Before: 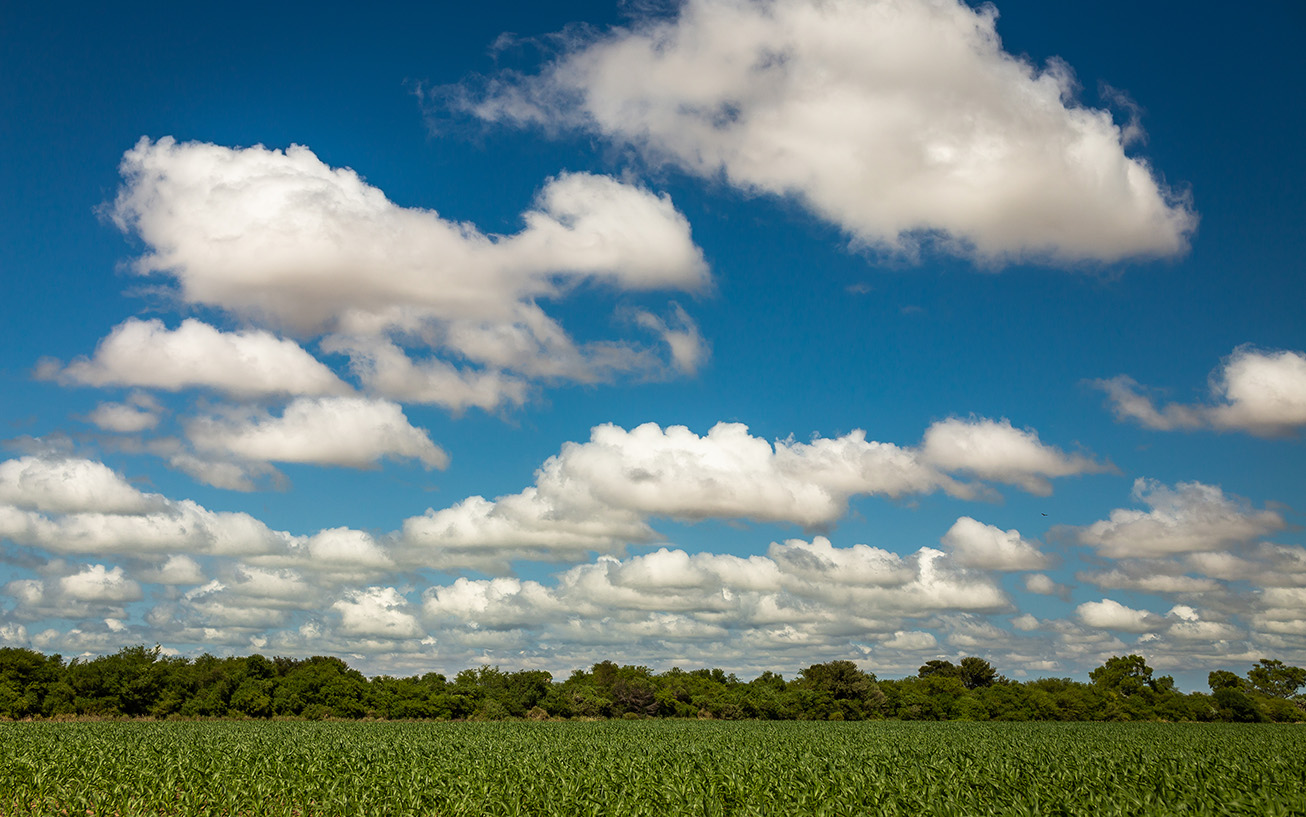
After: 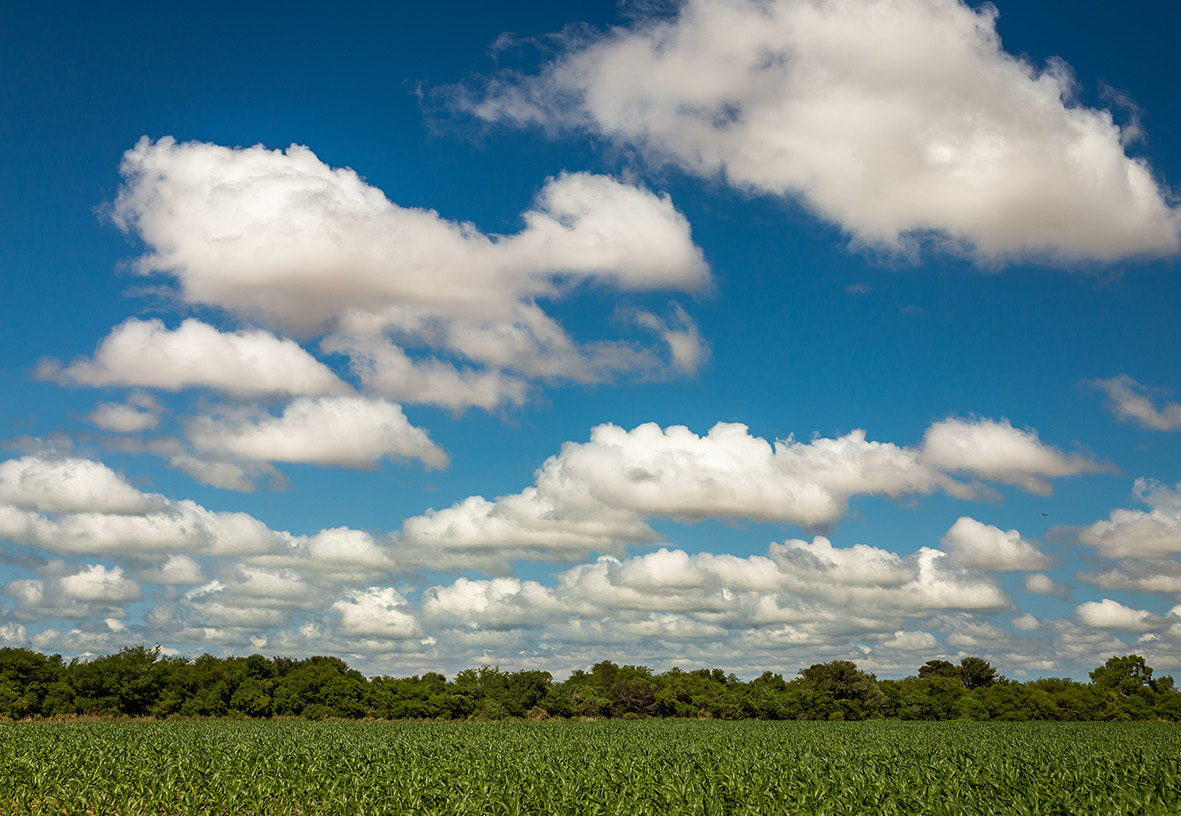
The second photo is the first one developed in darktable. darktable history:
crop: right 9.5%, bottom 0.027%
